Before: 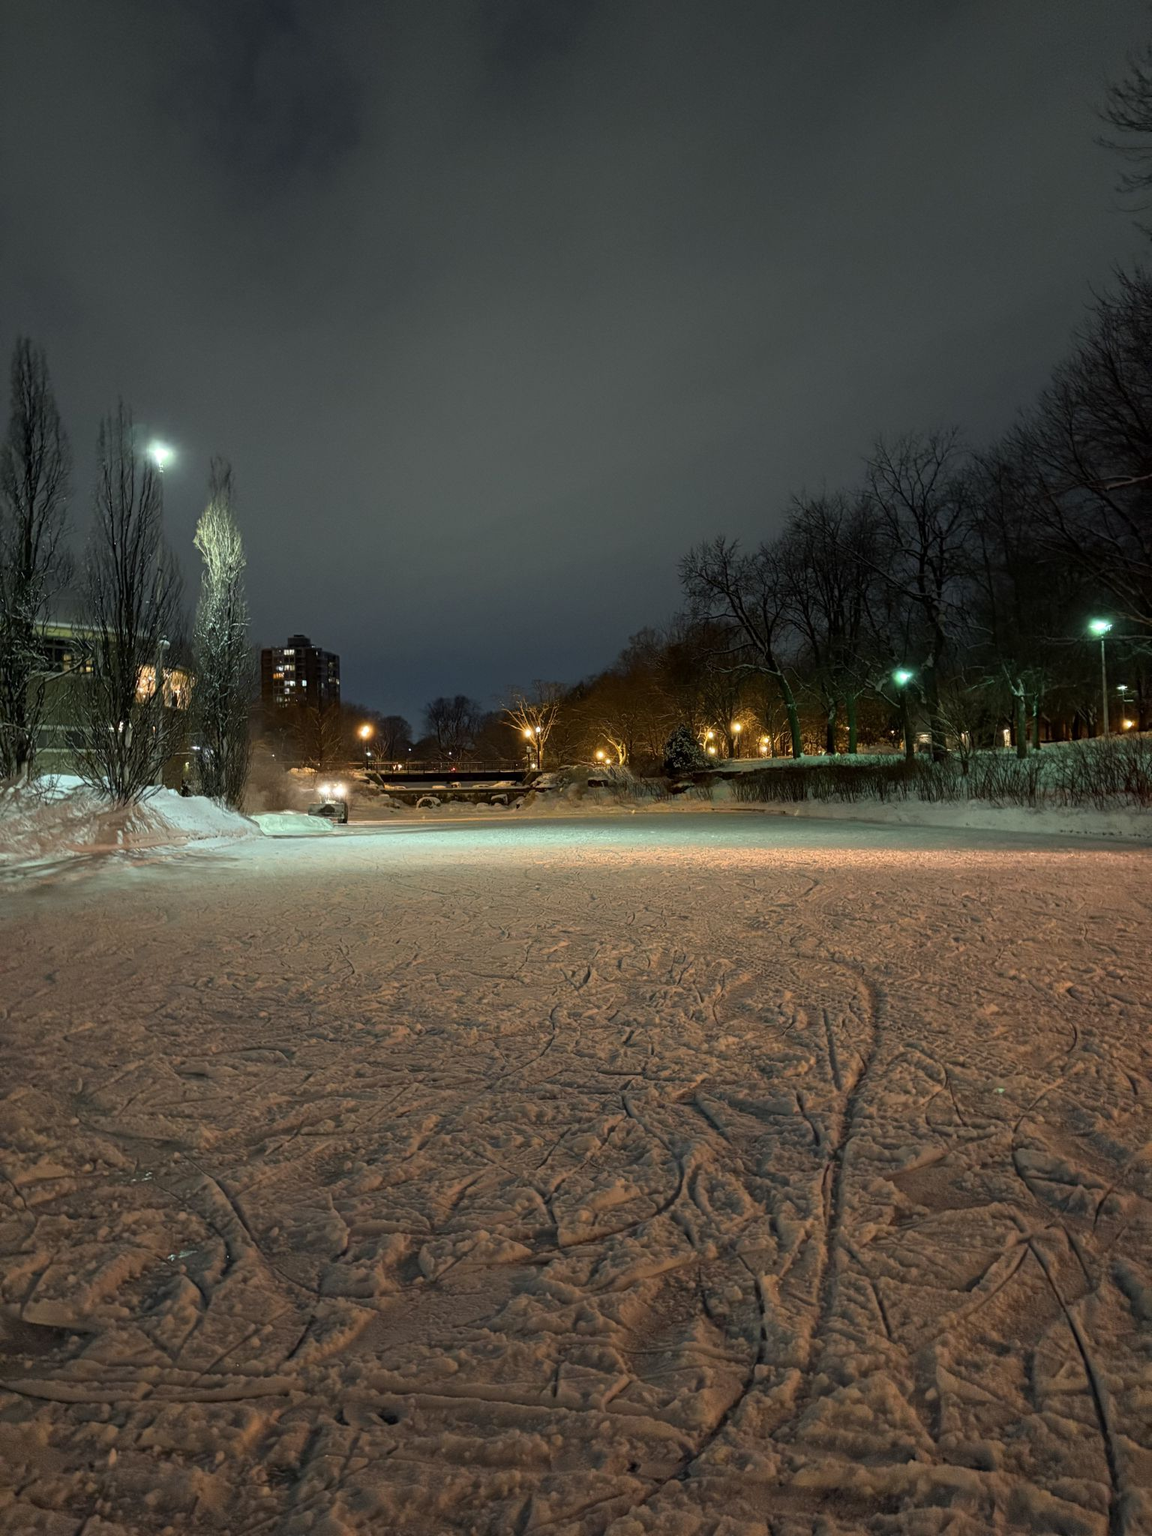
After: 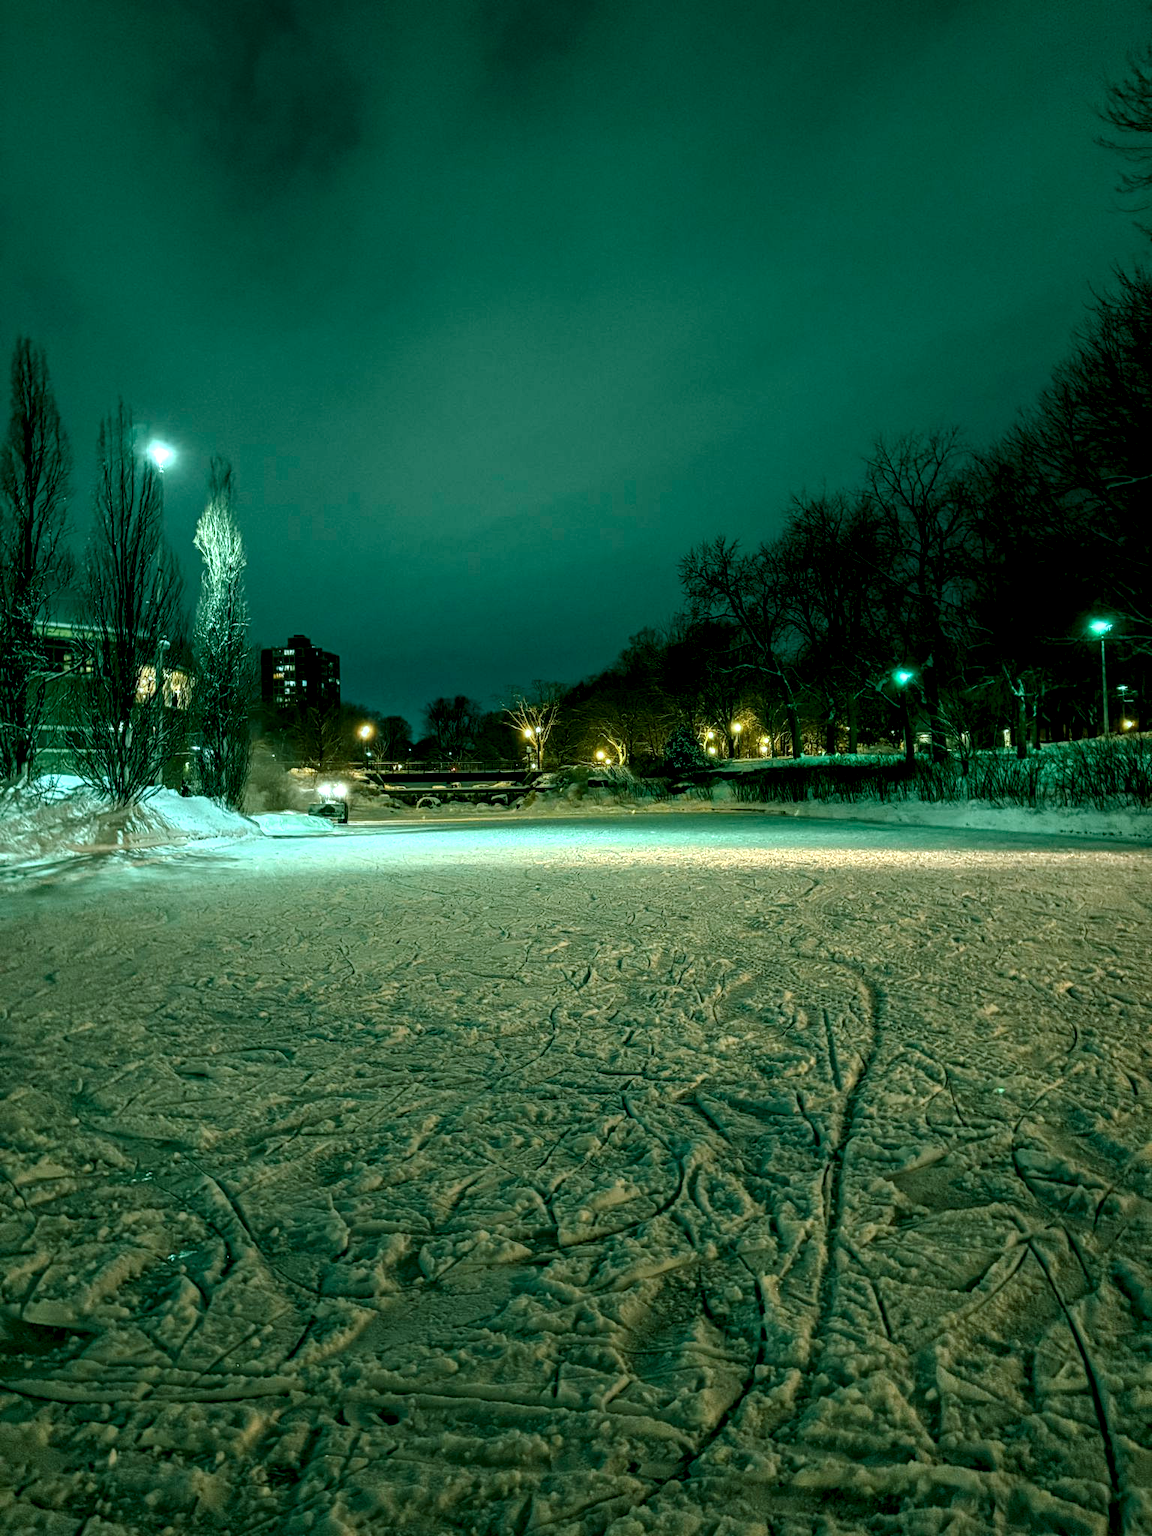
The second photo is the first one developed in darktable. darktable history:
color balance rgb: shadows lift › chroma 11.71%, shadows lift › hue 133.46°, power › chroma 2.15%, power › hue 166.83°, highlights gain › chroma 4%, highlights gain › hue 200.2°, perceptual saturation grading › global saturation 18.05%
local contrast: highlights 19%, detail 186%
